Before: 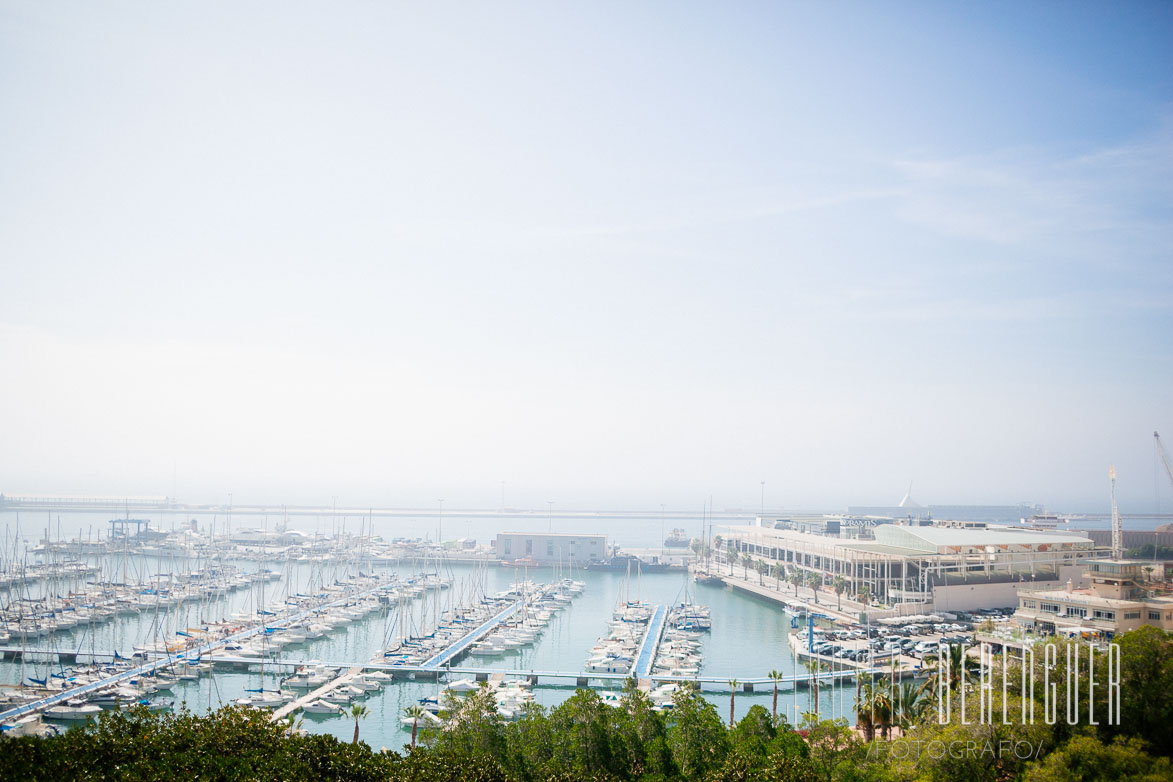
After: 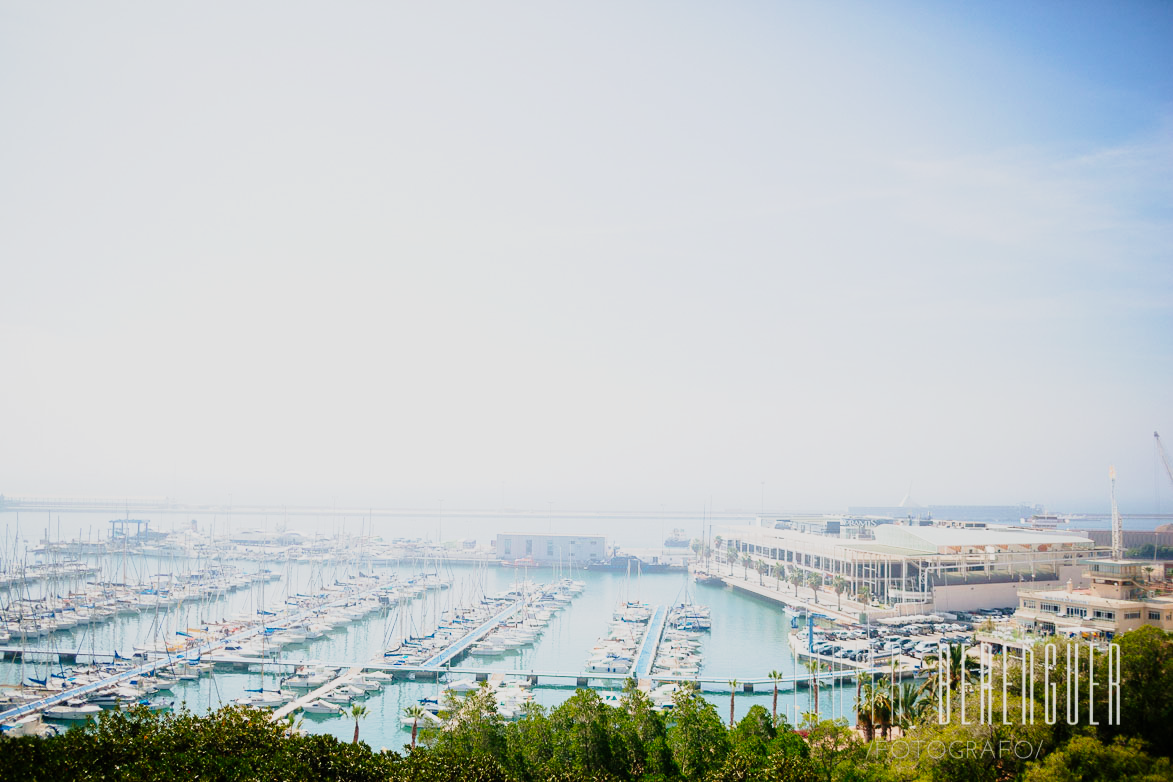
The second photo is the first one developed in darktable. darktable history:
tone curve: curves: ch0 [(0.003, 0.003) (0.104, 0.069) (0.236, 0.218) (0.401, 0.443) (0.495, 0.55) (0.625, 0.67) (0.819, 0.841) (0.96, 0.899)]; ch1 [(0, 0) (0.161, 0.092) (0.37, 0.302) (0.424, 0.402) (0.45, 0.466) (0.495, 0.506) (0.573, 0.571) (0.638, 0.641) (0.751, 0.741) (1, 1)]; ch2 [(0, 0) (0.352, 0.403) (0.466, 0.443) (0.524, 0.501) (0.56, 0.556) (1, 1)], preserve colors none
velvia: on, module defaults
